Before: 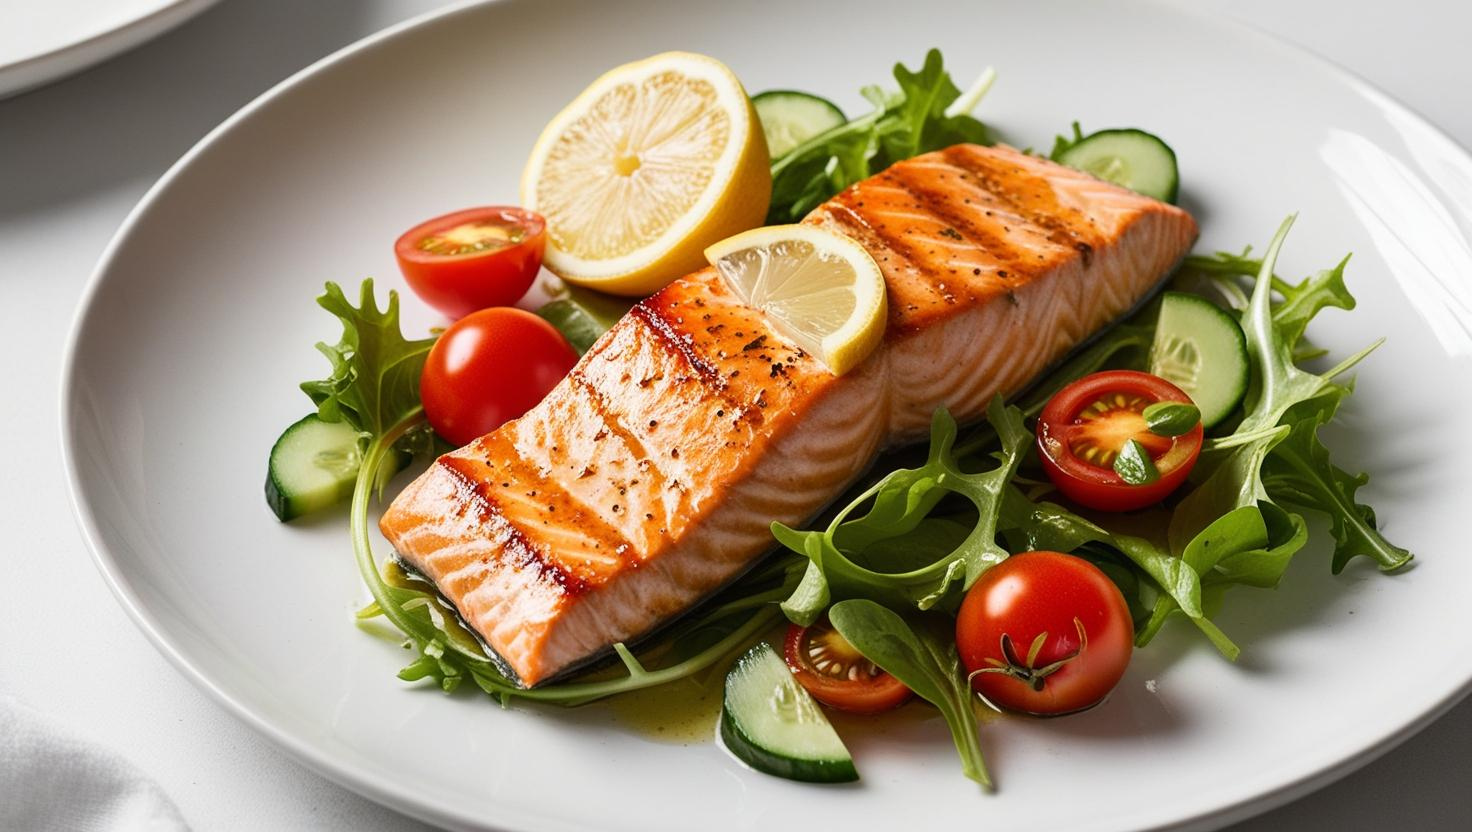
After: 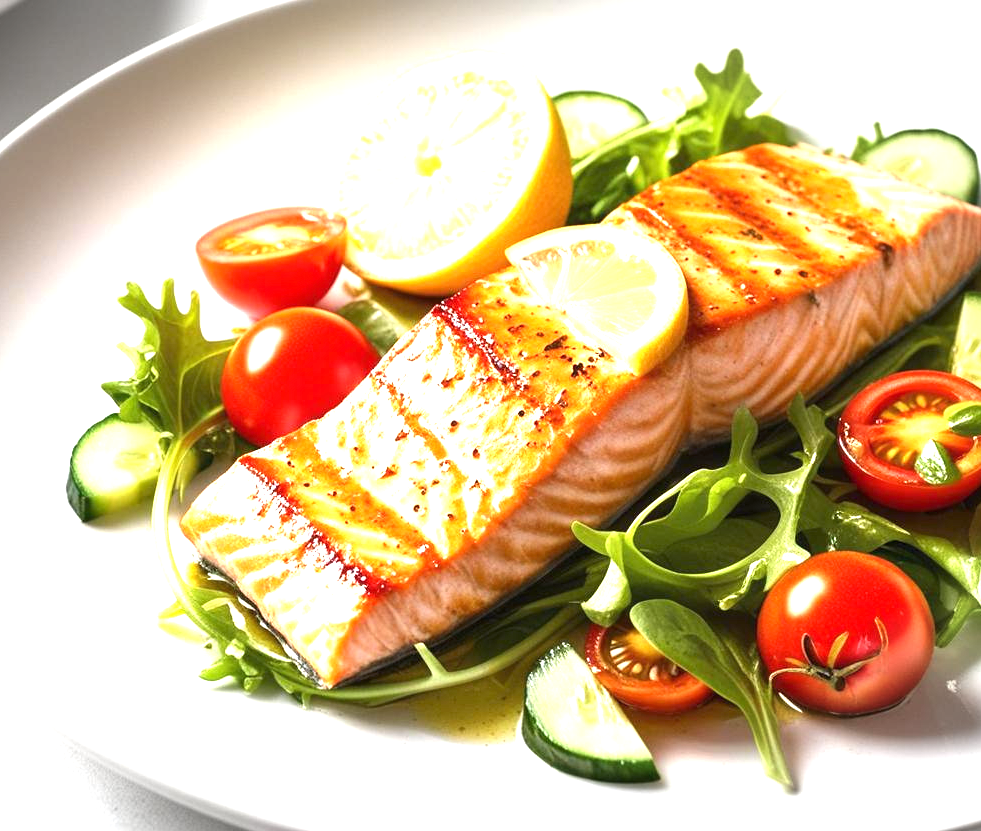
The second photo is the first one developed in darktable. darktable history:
crop and rotate: left 13.537%, right 19.796%
vignetting: fall-off start 100%, brightness -0.282, width/height ratio 1.31
exposure: black level correction 0, exposure 1.5 EV, compensate exposure bias true, compensate highlight preservation false
